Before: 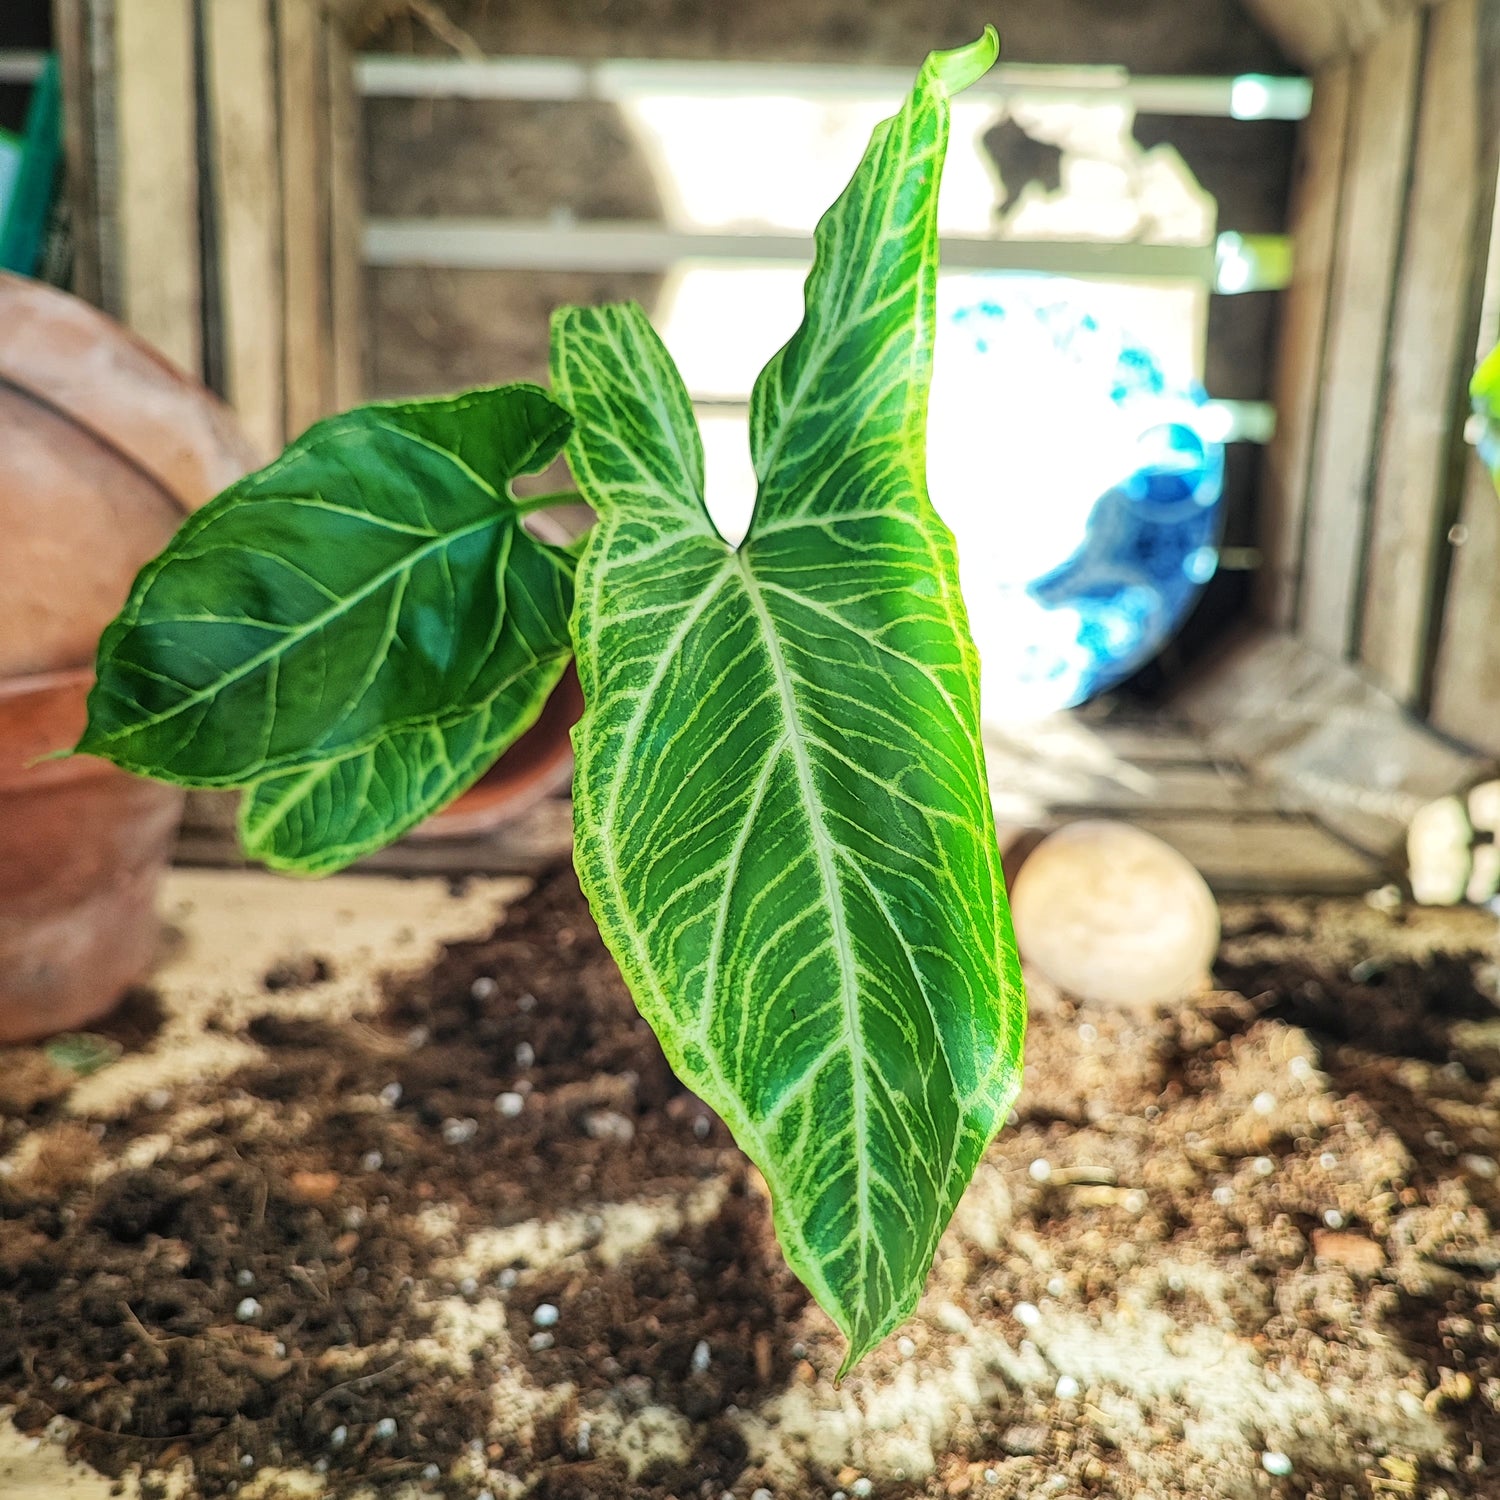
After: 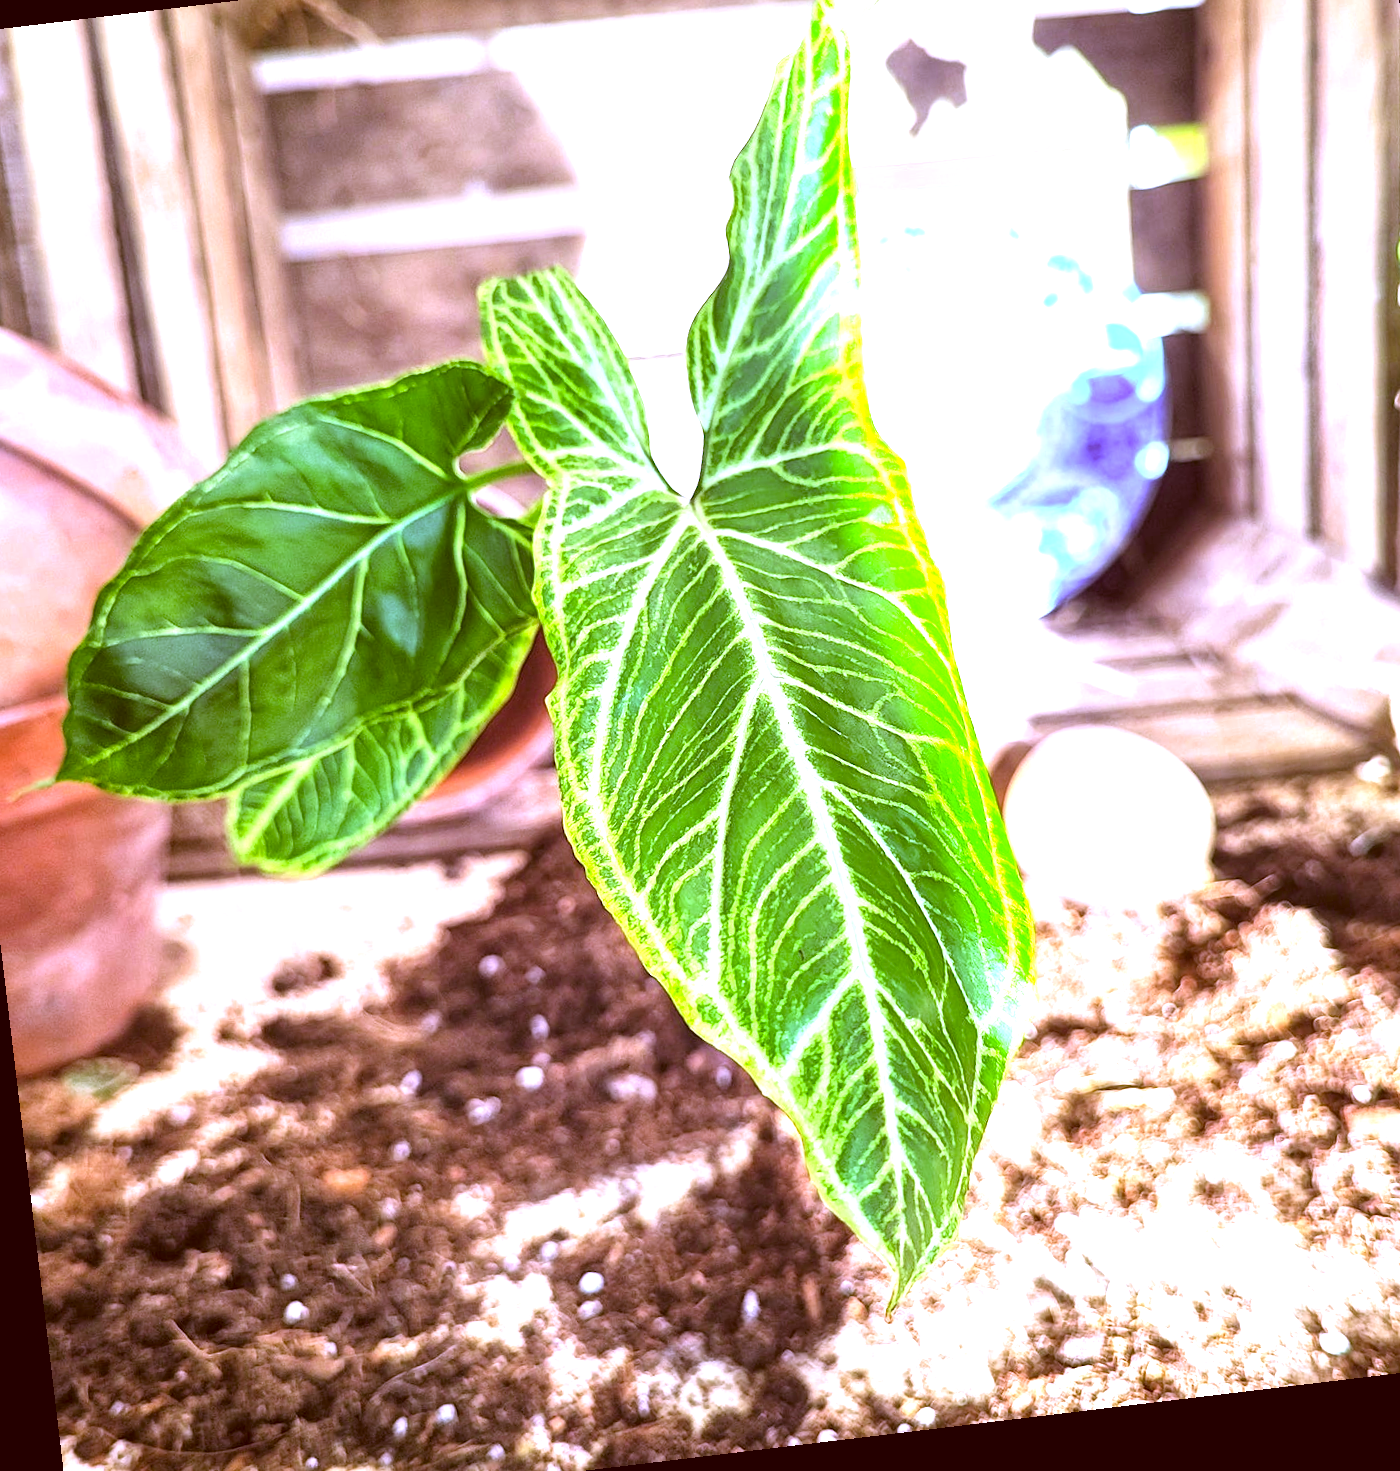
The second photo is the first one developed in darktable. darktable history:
crop: left 6.446%, top 8.188%, right 9.538%, bottom 3.548%
white balance: red 0.98, blue 1.61
rotate and perspective: rotation -6.83°, automatic cropping off
exposure: black level correction 0, exposure 1.2 EV, compensate highlight preservation false
color correction: highlights a* 1.12, highlights b* 24.26, shadows a* 15.58, shadows b* 24.26
